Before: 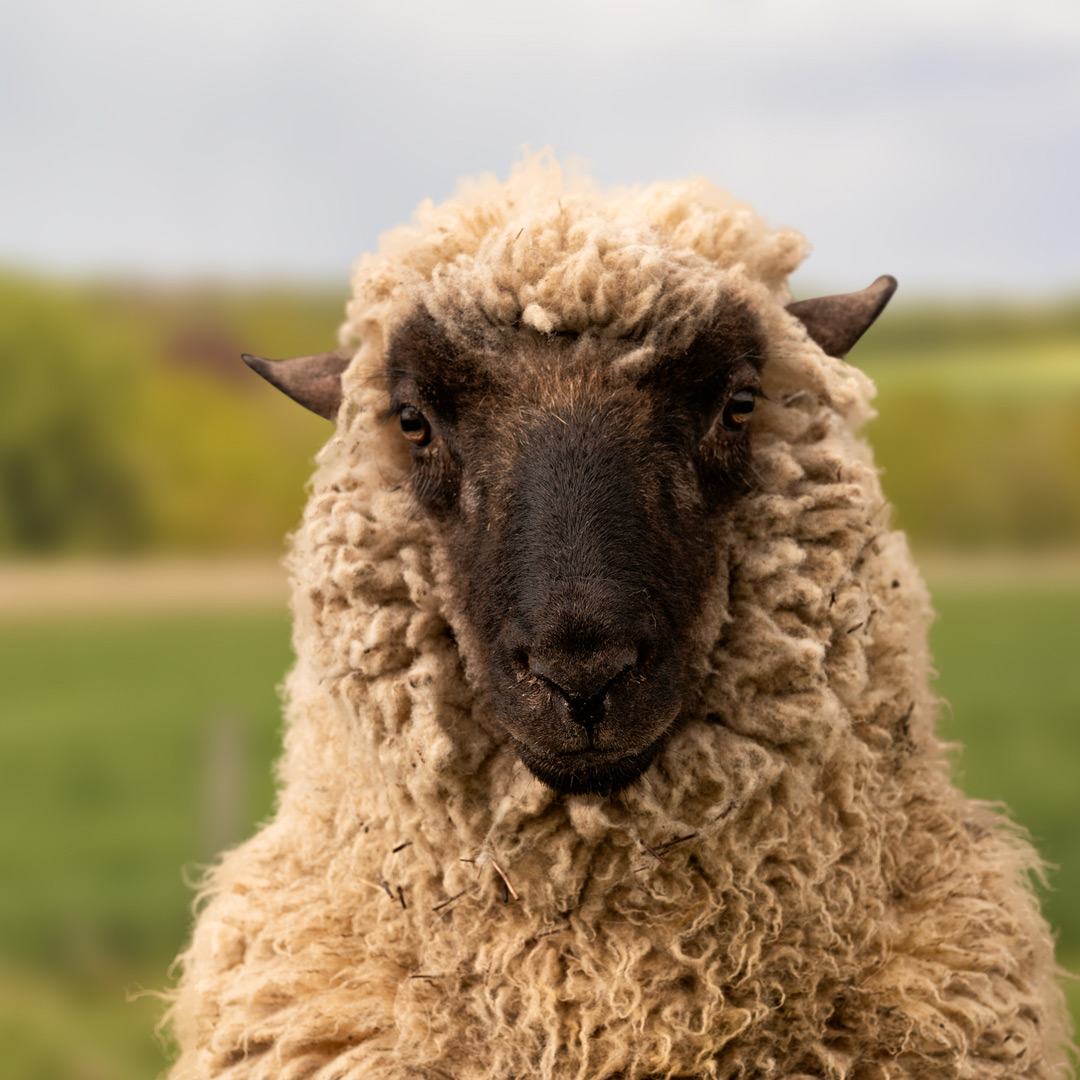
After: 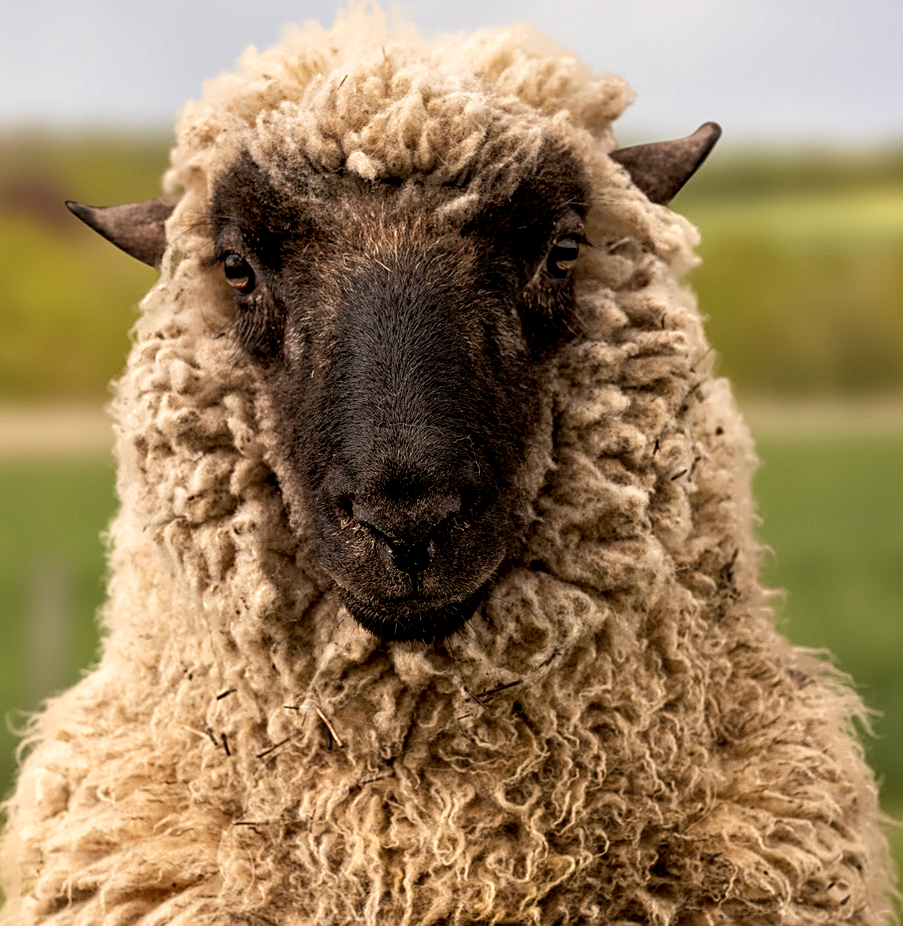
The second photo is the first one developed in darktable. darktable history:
local contrast: detail 140%
sharpen: on, module defaults
crop: left 16.315%, top 14.246%
